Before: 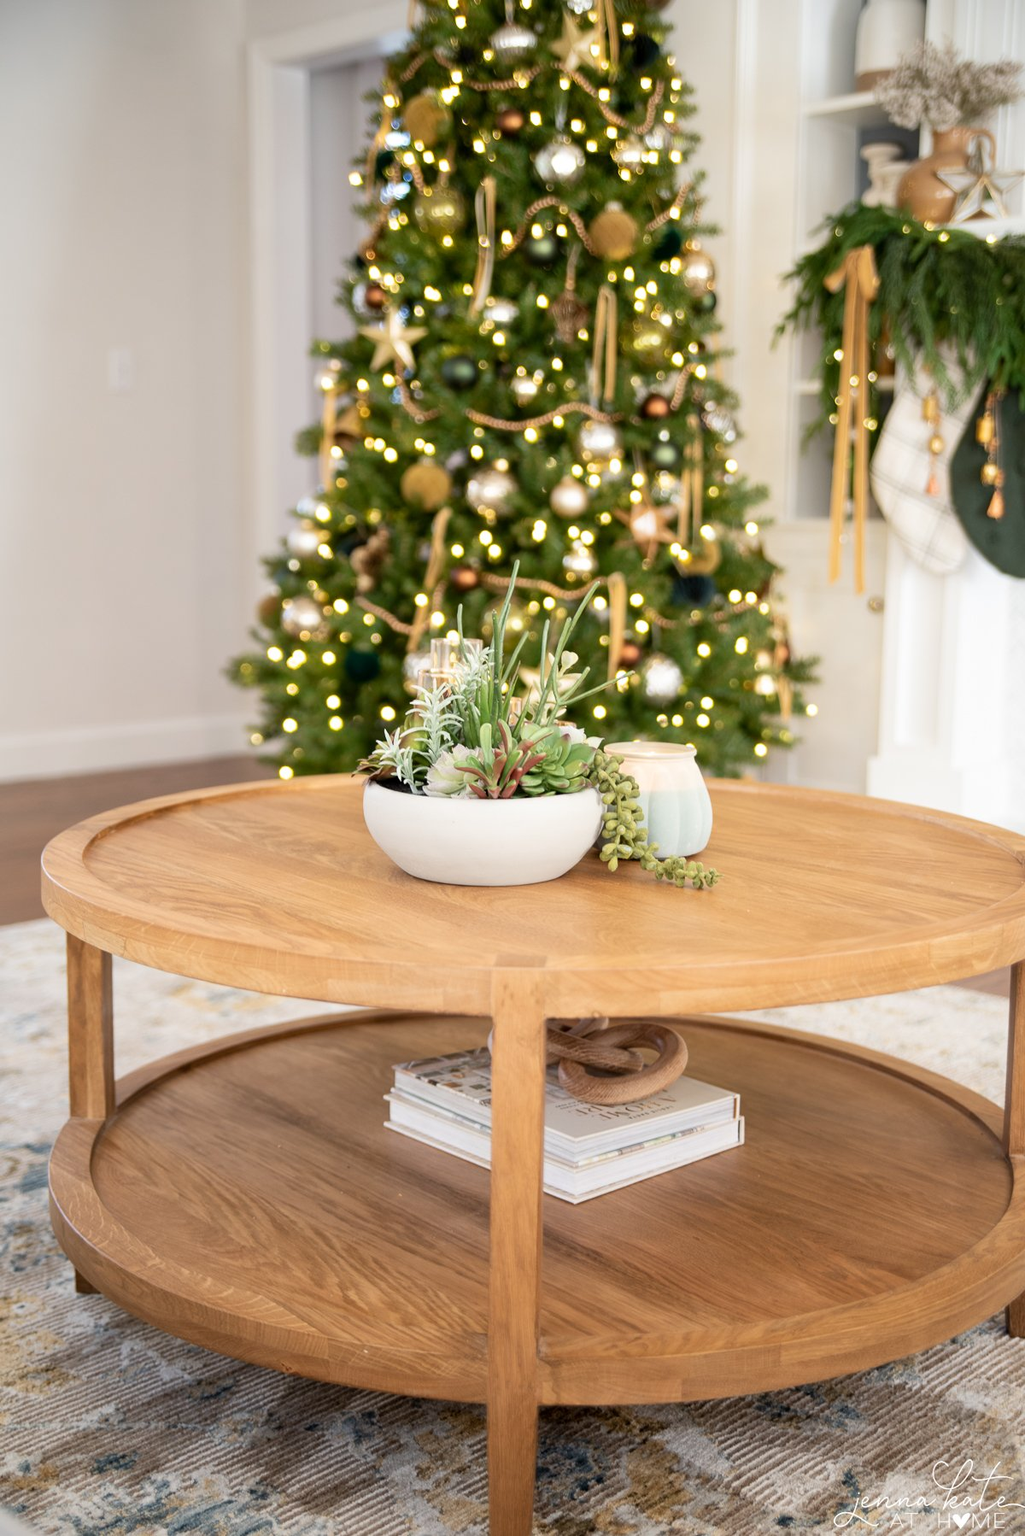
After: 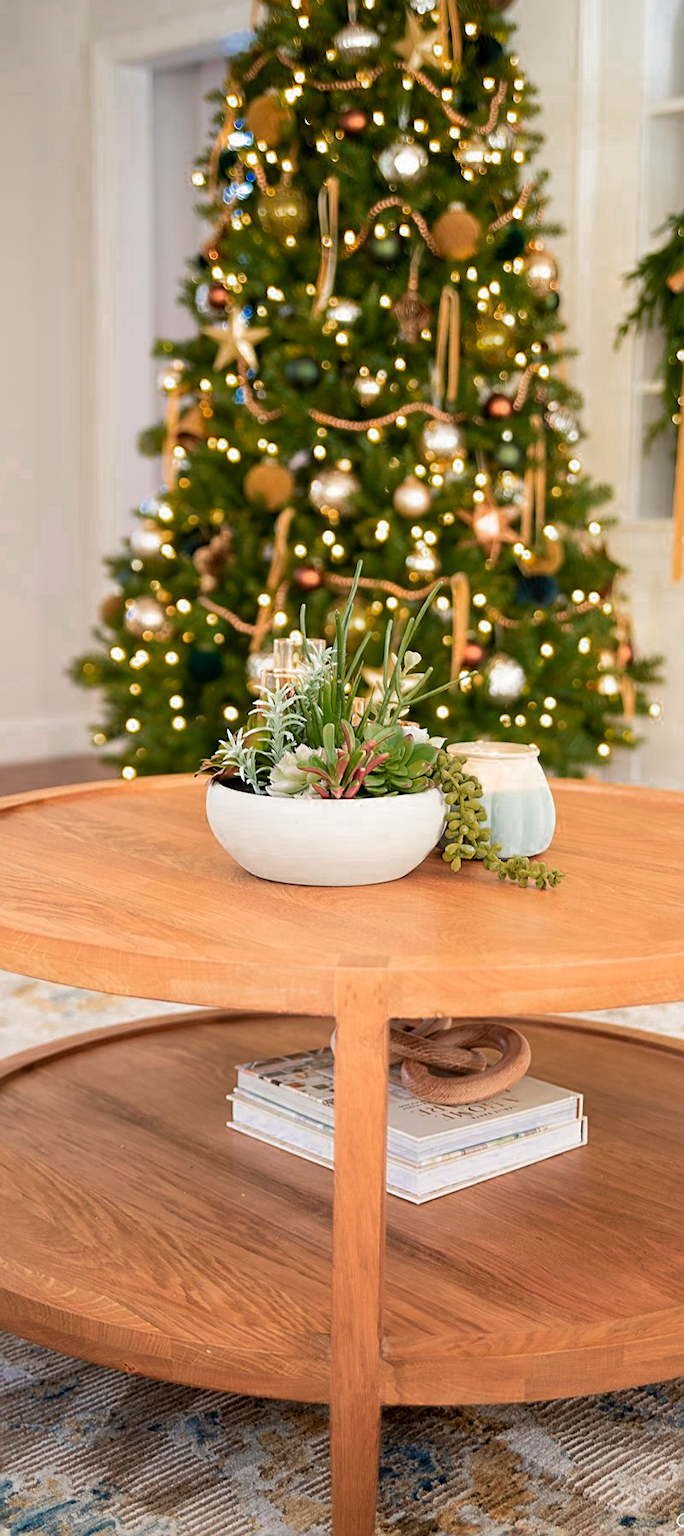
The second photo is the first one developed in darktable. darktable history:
velvia: strength 15.07%
crop: left 15.413%, right 17.769%
sharpen: on, module defaults
color zones: curves: ch0 [(0, 0.553) (0.123, 0.58) (0.23, 0.419) (0.468, 0.155) (0.605, 0.132) (0.723, 0.063) (0.833, 0.172) (0.921, 0.468)]; ch1 [(0.025, 0.645) (0.229, 0.584) (0.326, 0.551) (0.537, 0.446) (0.599, 0.911) (0.708, 1) (0.805, 0.944)]; ch2 [(0.086, 0.468) (0.254, 0.464) (0.638, 0.564) (0.702, 0.592) (0.768, 0.564)]
